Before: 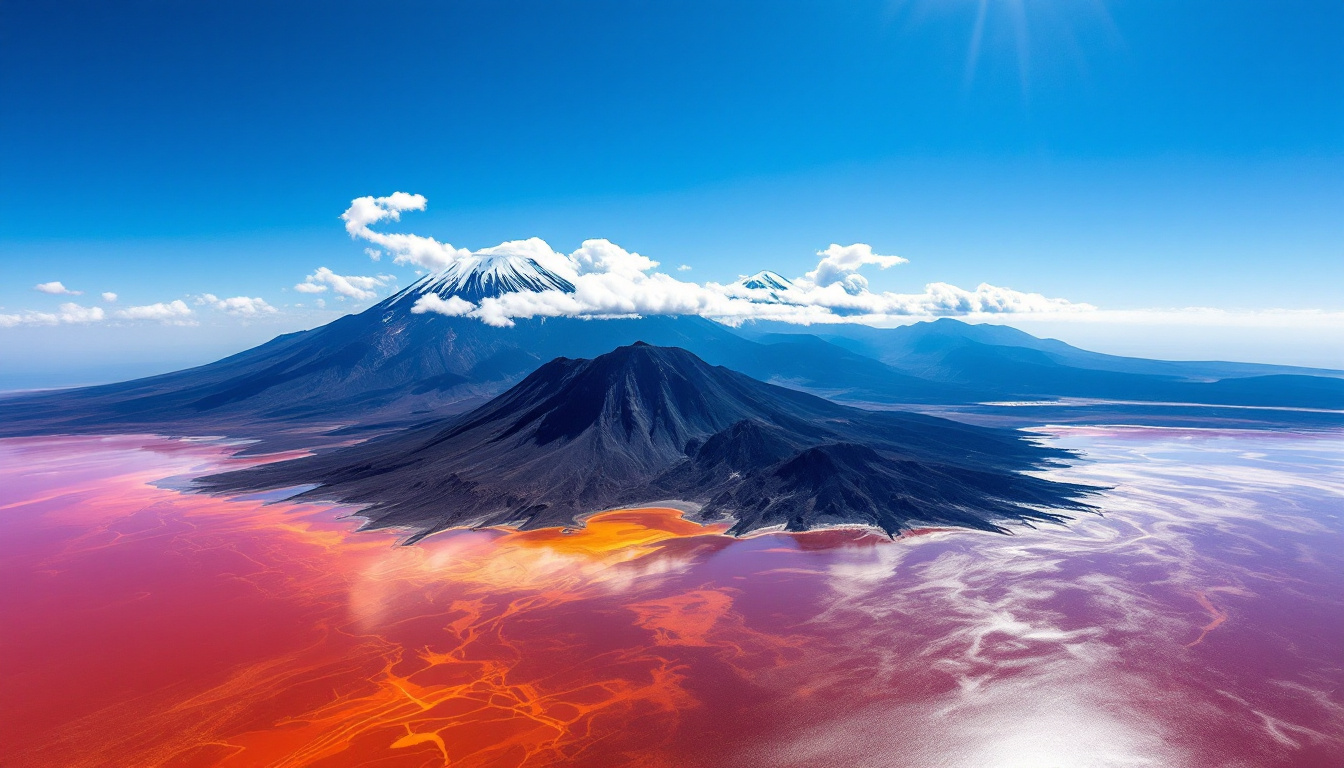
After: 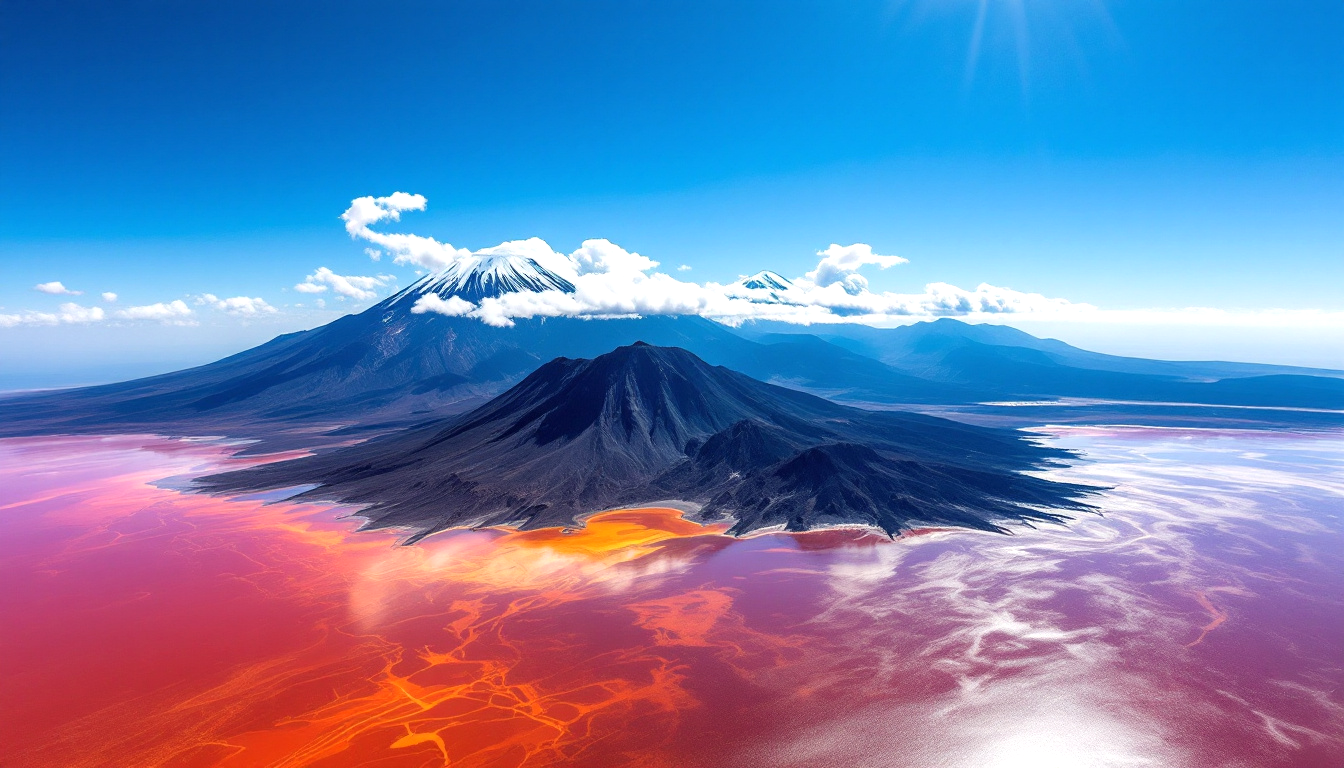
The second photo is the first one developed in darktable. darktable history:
exposure: exposure 0.198 EV, compensate highlight preservation false
